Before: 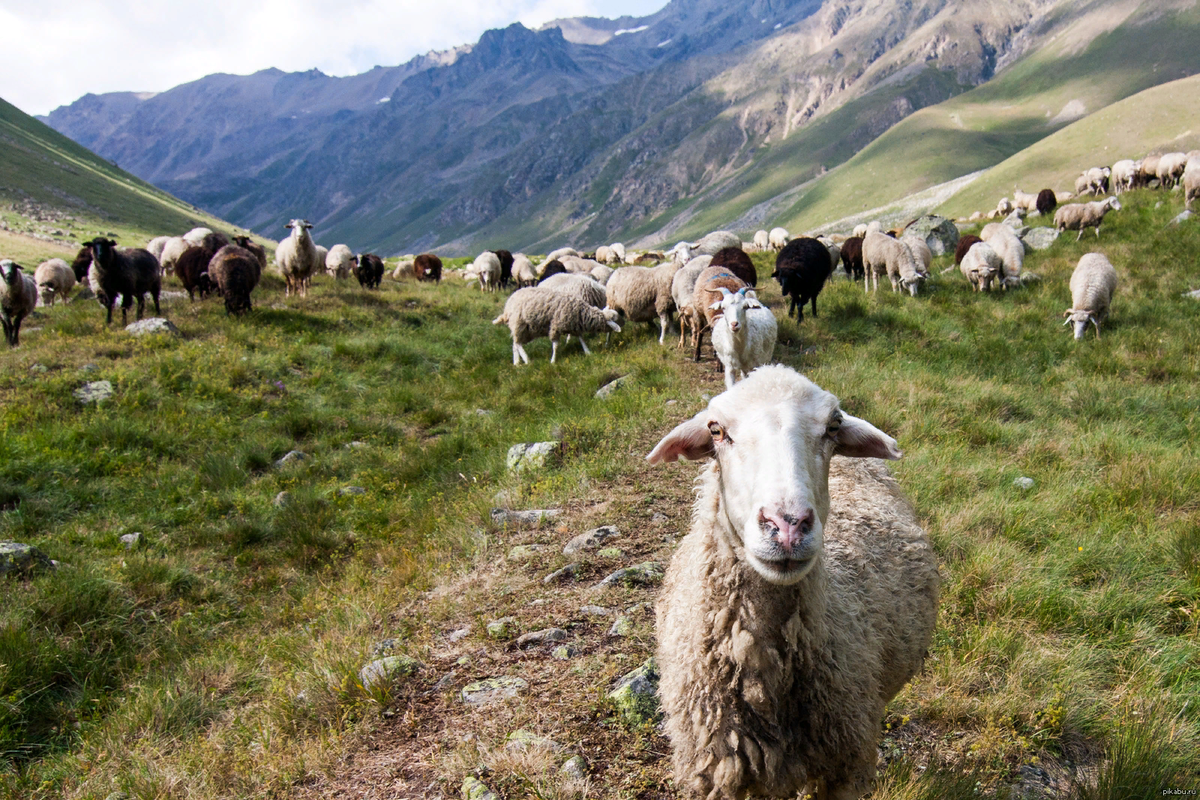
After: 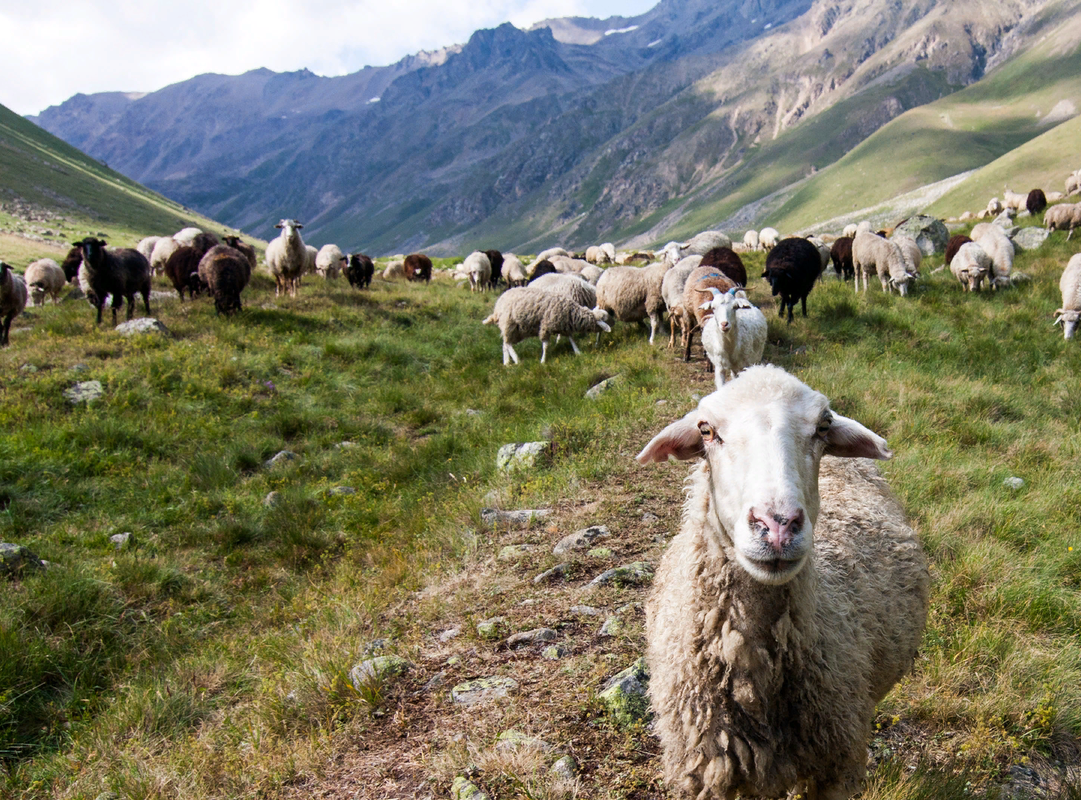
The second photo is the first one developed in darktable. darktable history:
crop and rotate: left 0.88%, right 8.981%
